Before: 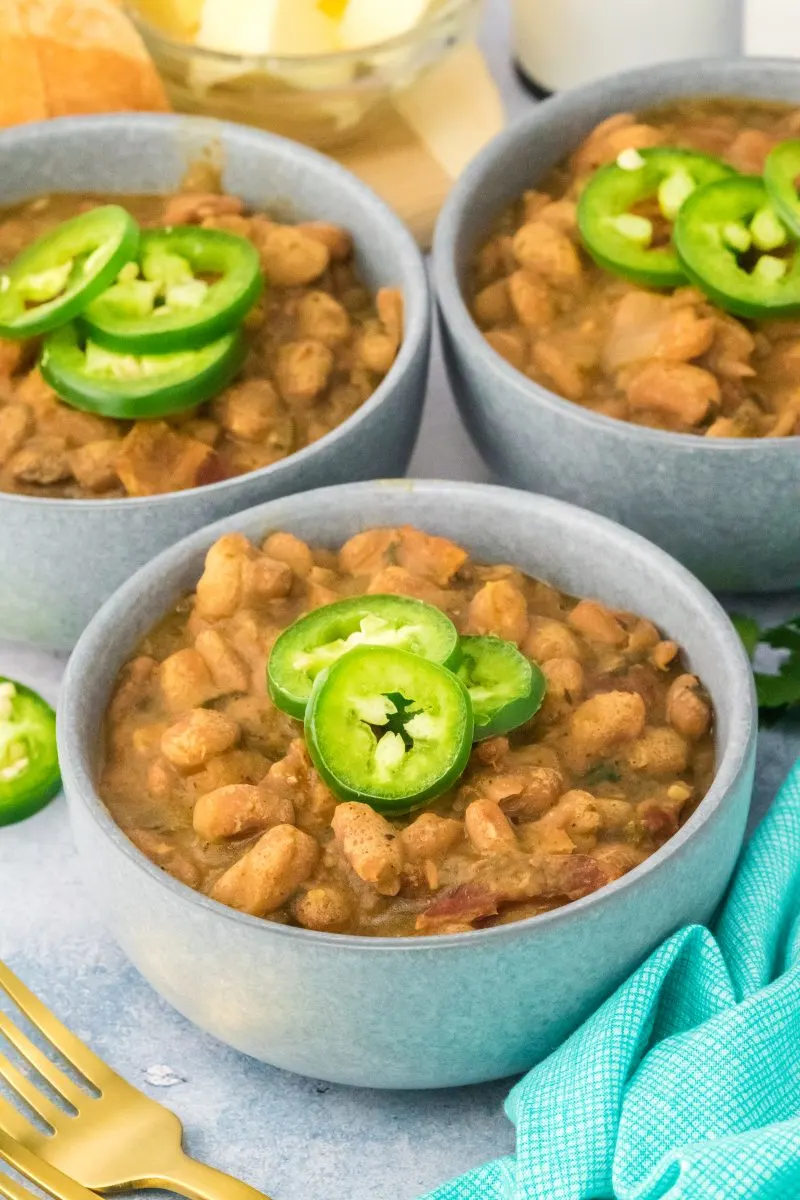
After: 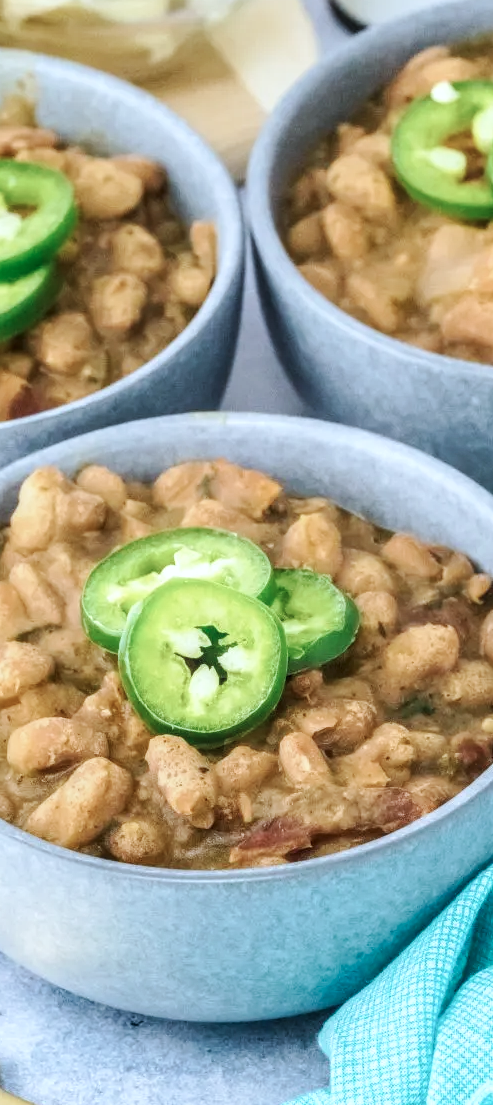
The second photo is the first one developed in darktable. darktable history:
contrast brightness saturation: contrast 0.058, brightness -0.008, saturation -0.233
tone curve: curves: ch0 [(0, 0.01) (0.037, 0.032) (0.131, 0.108) (0.275, 0.258) (0.483, 0.512) (0.61, 0.661) (0.696, 0.742) (0.792, 0.834) (0.911, 0.936) (0.997, 0.995)]; ch1 [(0, 0) (0.308, 0.29) (0.425, 0.411) (0.503, 0.502) (0.551, 0.563) (0.683, 0.706) (0.746, 0.77) (1, 1)]; ch2 [(0, 0) (0.246, 0.233) (0.36, 0.352) (0.415, 0.415) (0.485, 0.487) (0.502, 0.502) (0.525, 0.523) (0.545, 0.552) (0.587, 0.6) (0.636, 0.652) (0.711, 0.729) (0.845, 0.855) (0.998, 0.977)], preserve colors none
crop and rotate: left 23.286%, top 5.637%, right 15.052%, bottom 2.252%
color calibration: illuminant custom, x 0.39, y 0.387, temperature 3839.11 K
local contrast: on, module defaults
